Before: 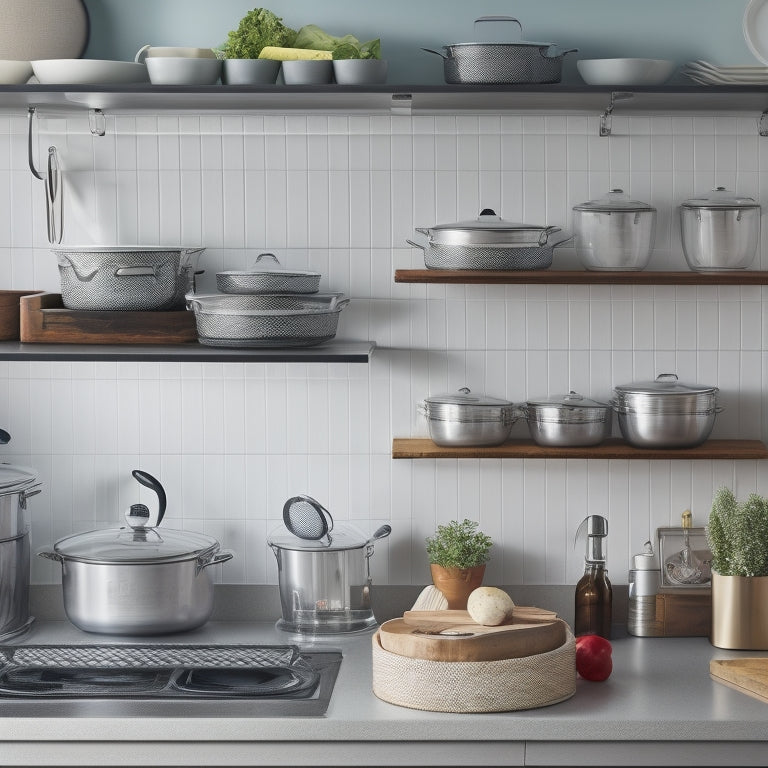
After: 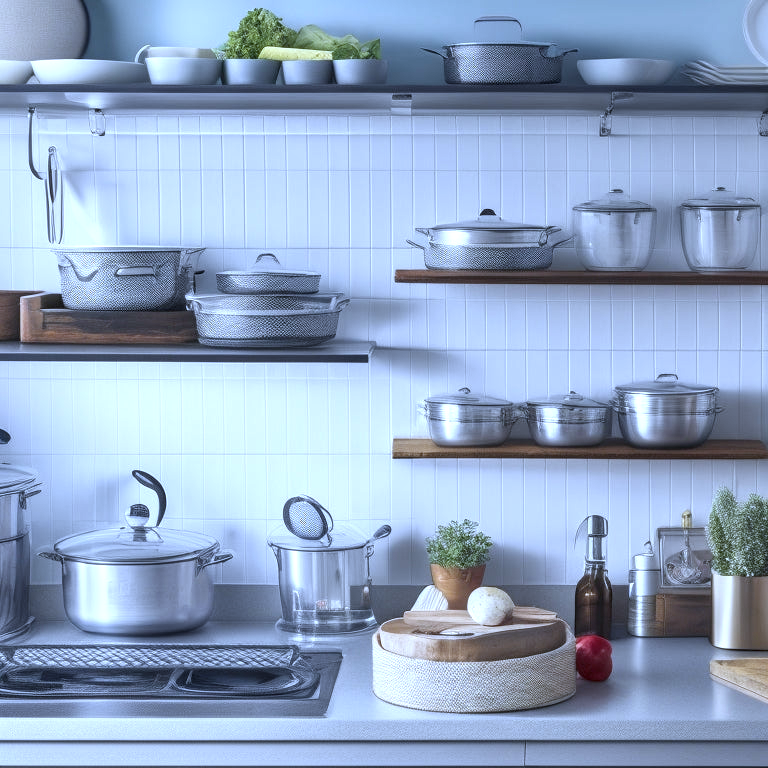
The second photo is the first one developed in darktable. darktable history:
exposure: black level correction 0.001, exposure 0.5 EV, compensate exposure bias true, compensate highlight preservation false
local contrast: on, module defaults
color balance: contrast fulcrum 17.78%
white balance: red 0.871, blue 1.249
